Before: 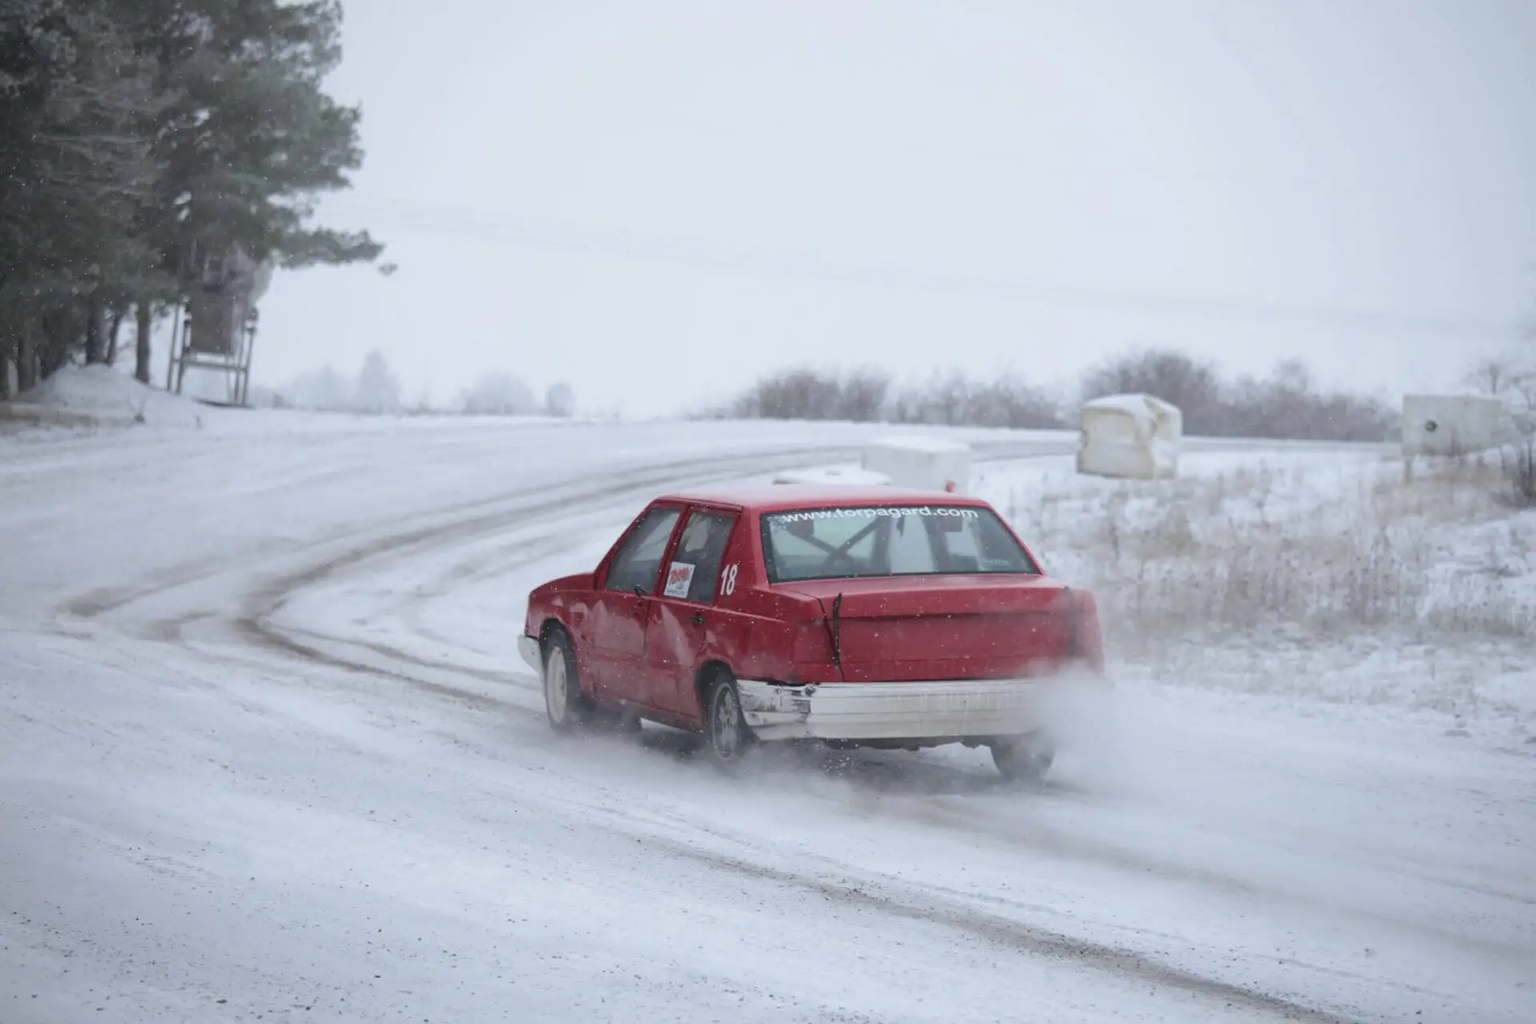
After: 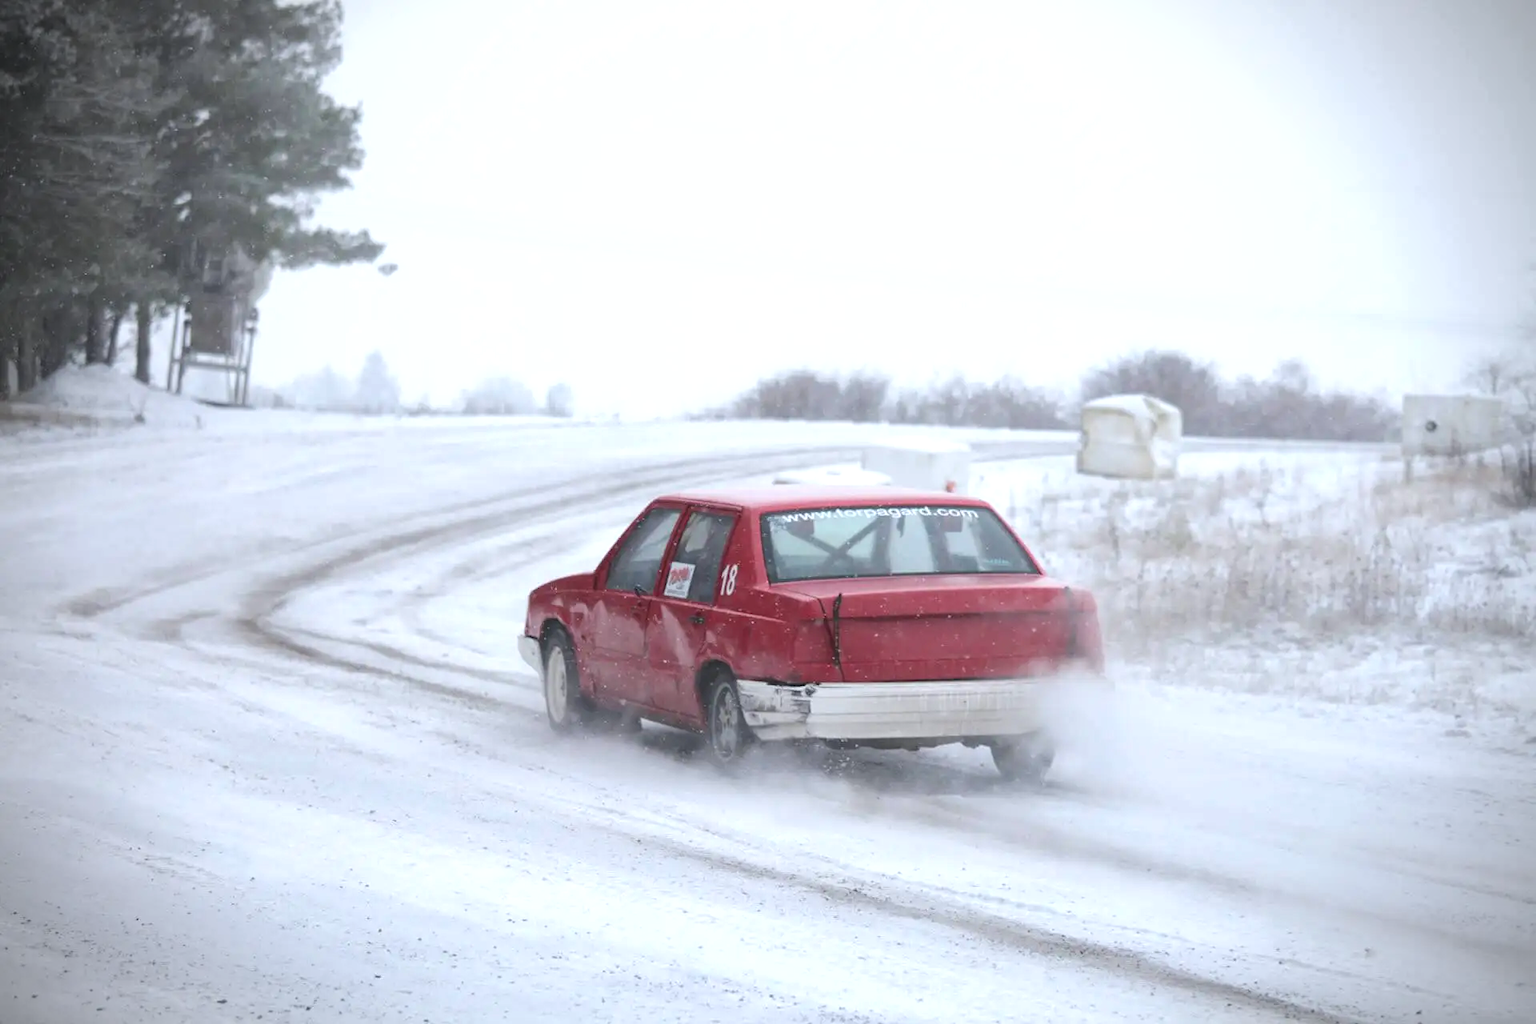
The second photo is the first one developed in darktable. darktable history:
exposure: black level correction -0.002, exposure 0.535 EV, compensate highlight preservation false
shadows and highlights: shadows 61.72, white point adjustment 0.464, highlights -33.94, compress 84.13%
vignetting: fall-off start 88.58%, fall-off radius 43.86%, width/height ratio 1.167
